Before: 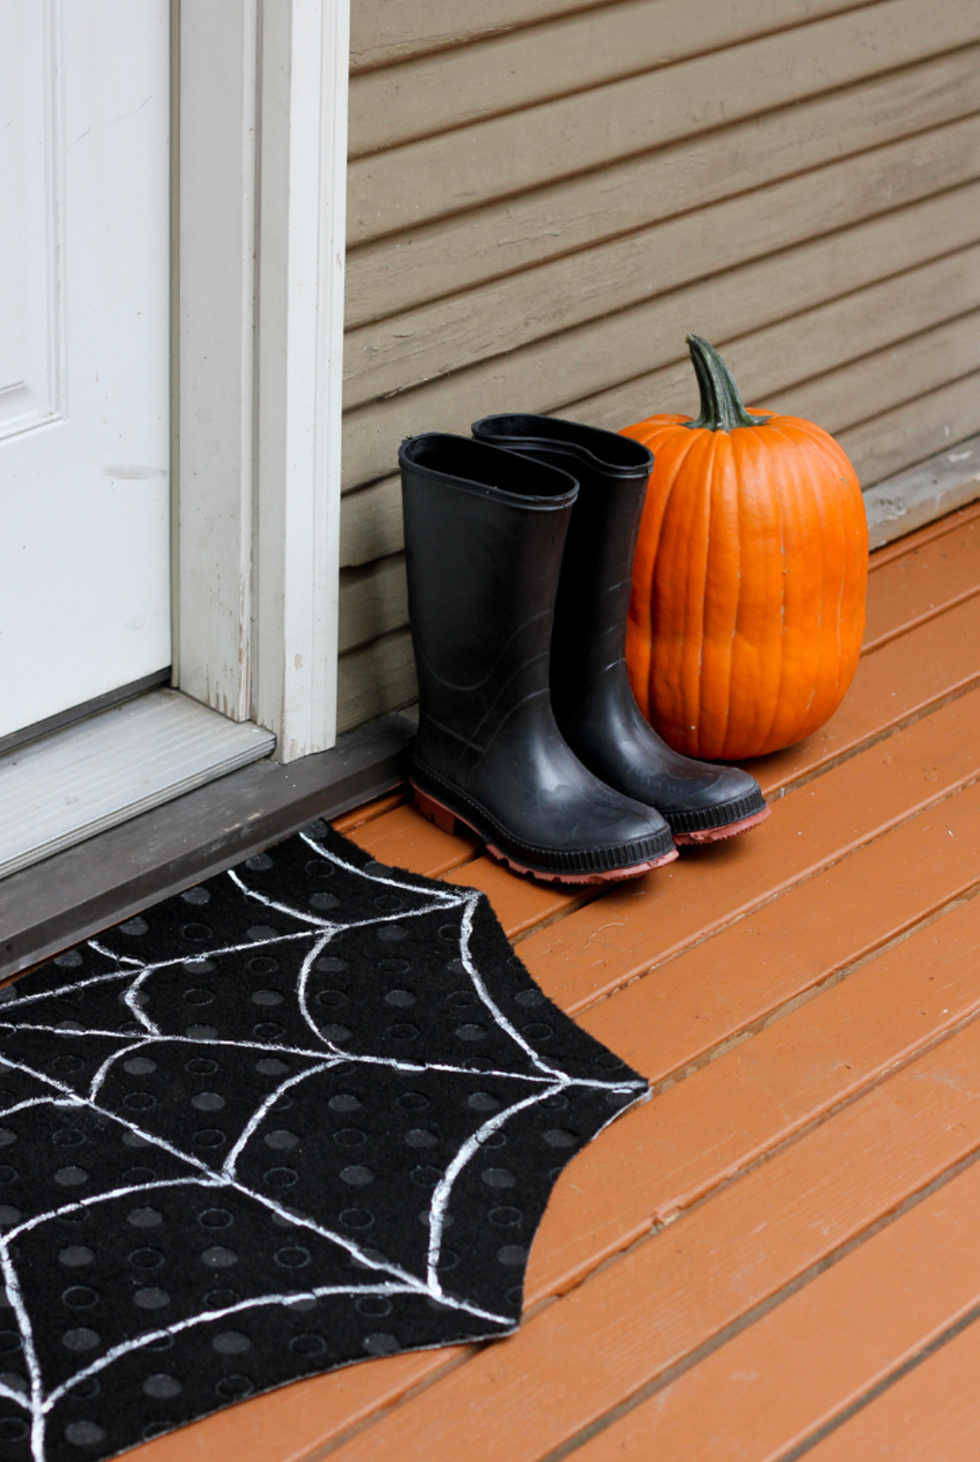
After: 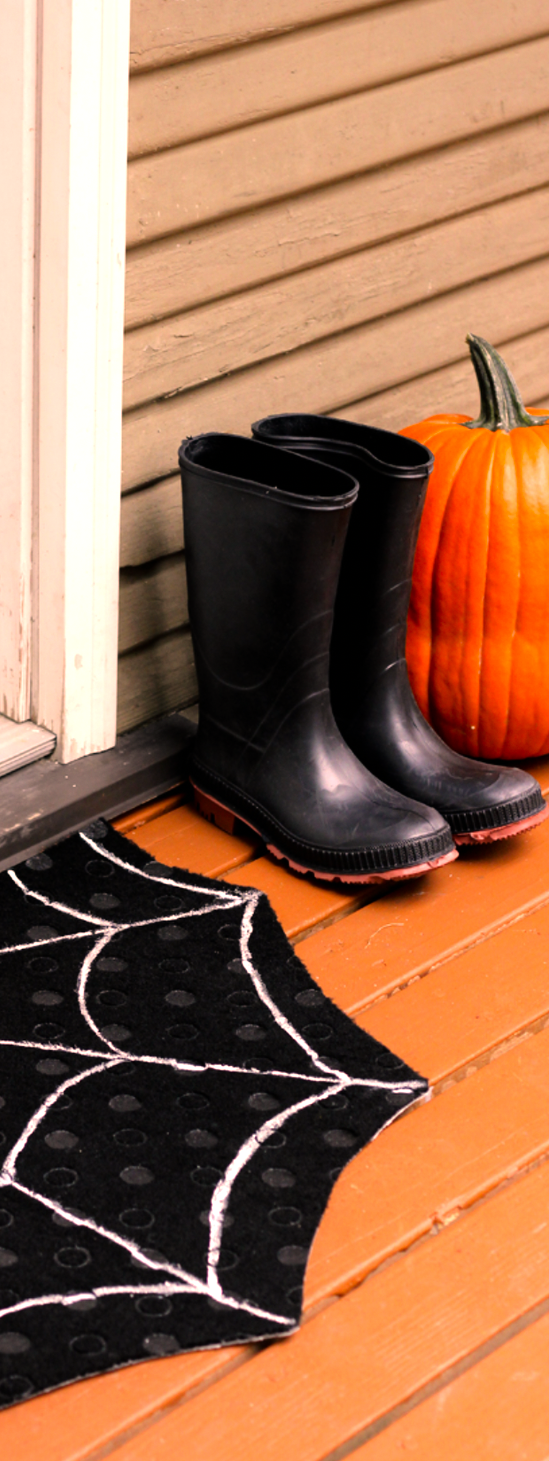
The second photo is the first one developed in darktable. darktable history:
tone equalizer: -8 EV -0.734 EV, -7 EV -0.74 EV, -6 EV -0.632 EV, -5 EV -0.4 EV, -3 EV 0.379 EV, -2 EV 0.6 EV, -1 EV 0.693 EV, +0 EV 0.769 EV
crop and rotate: left 22.532%, right 21.35%
color correction: highlights a* 20.68, highlights b* 19.59
